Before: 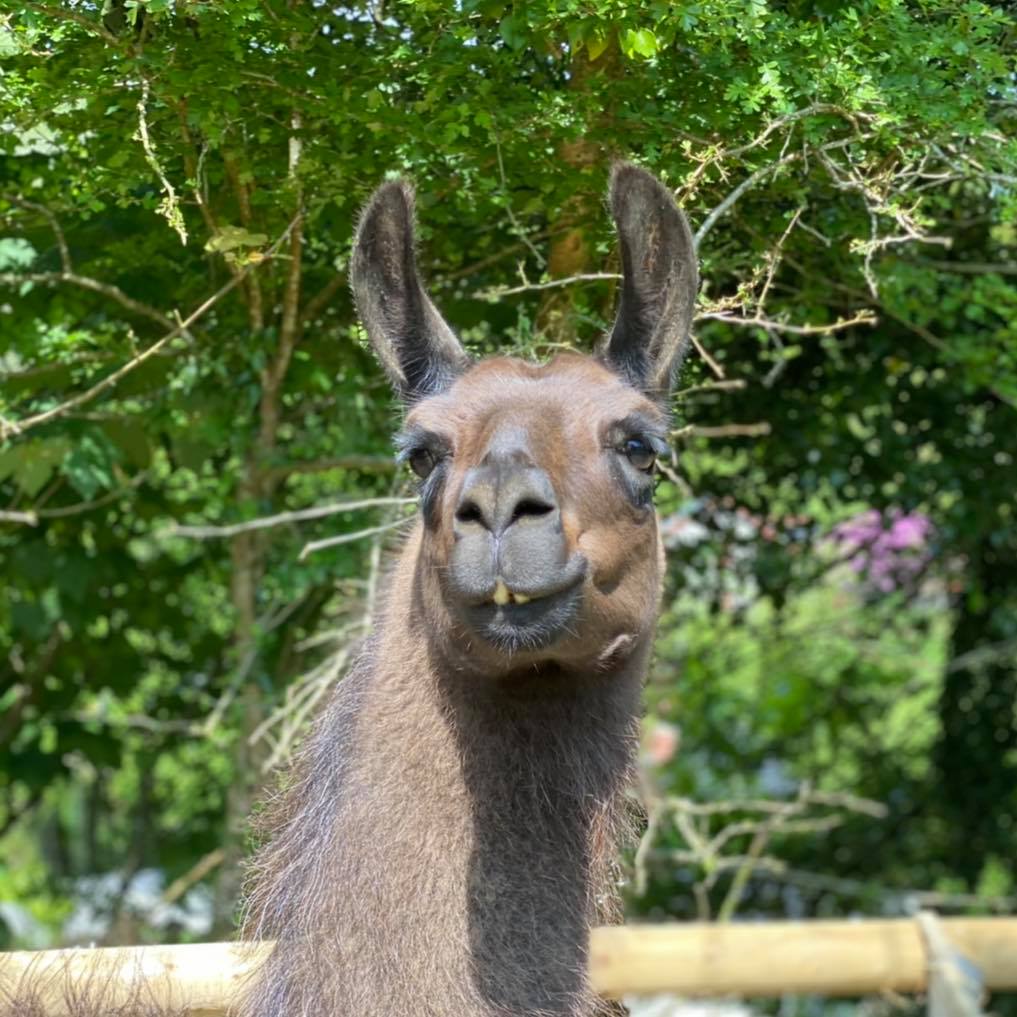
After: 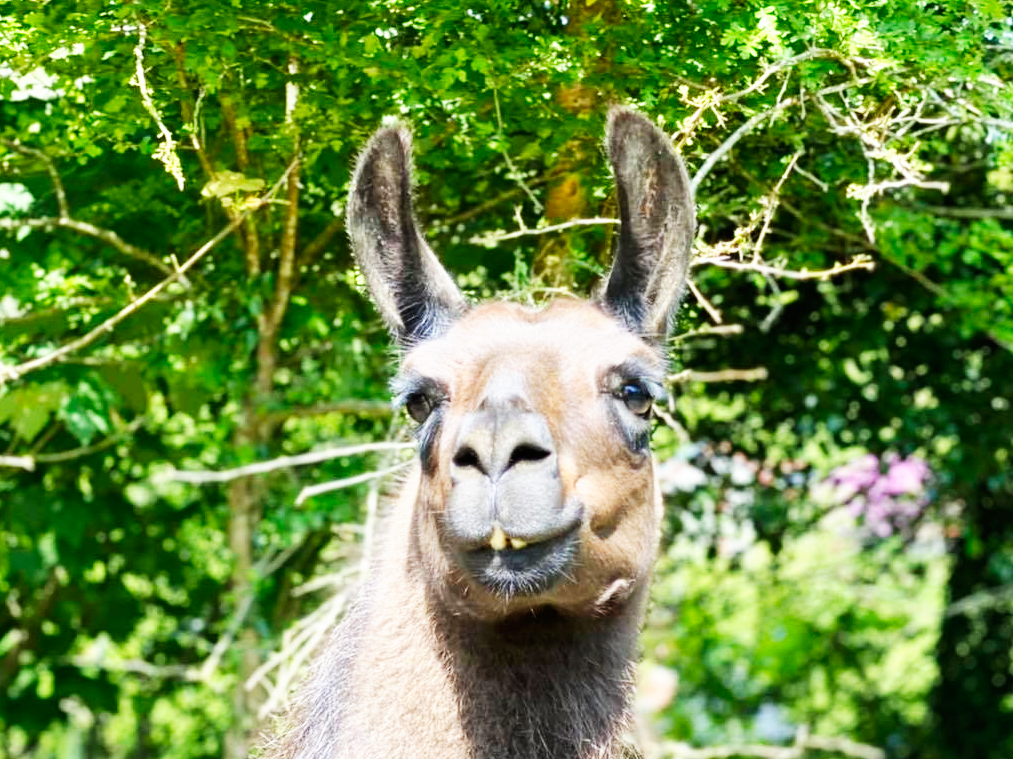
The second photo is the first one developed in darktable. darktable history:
tone equalizer: on, module defaults
base curve: curves: ch0 [(0, 0) (0.007, 0.004) (0.027, 0.03) (0.046, 0.07) (0.207, 0.54) (0.442, 0.872) (0.673, 0.972) (1, 1)], preserve colors none
crop: left 0.387%, top 5.469%, bottom 19.809%
